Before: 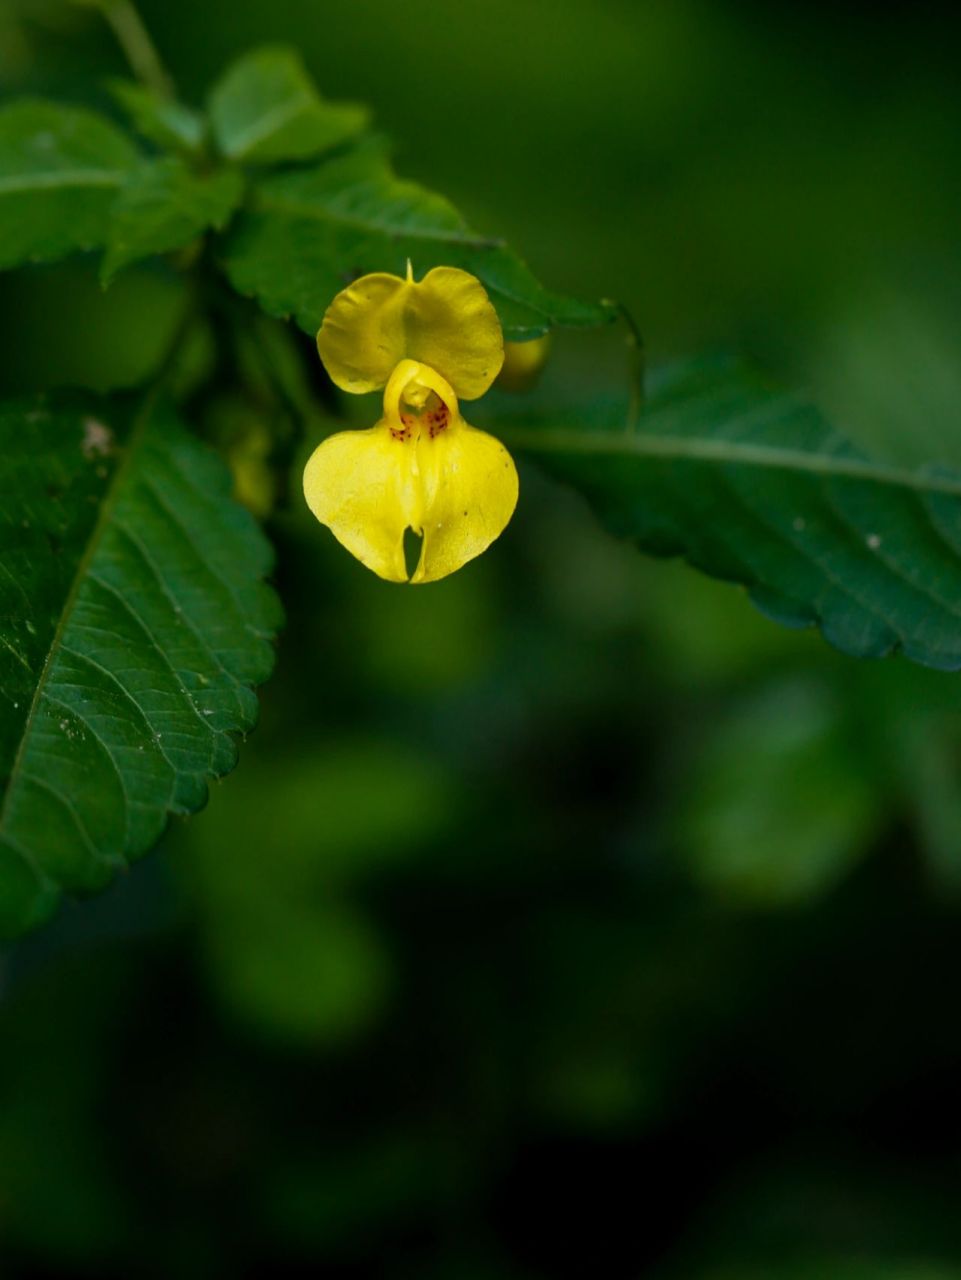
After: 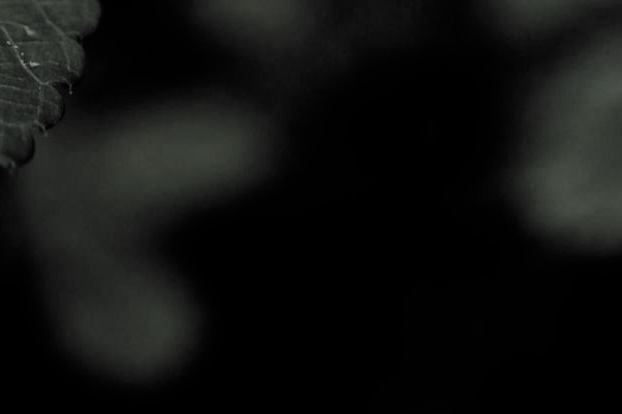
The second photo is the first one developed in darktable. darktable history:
color correction: highlights b* 0.056, saturation 0.164
filmic rgb: black relative exposure -5.09 EV, white relative exposure 3.5 EV, threshold 5.97 EV, hardness 3.17, contrast 1.2, highlights saturation mix -49.42%, color science v6 (2022), enable highlight reconstruction true
crop: left 18.134%, top 50.645%, right 17.125%, bottom 16.934%
